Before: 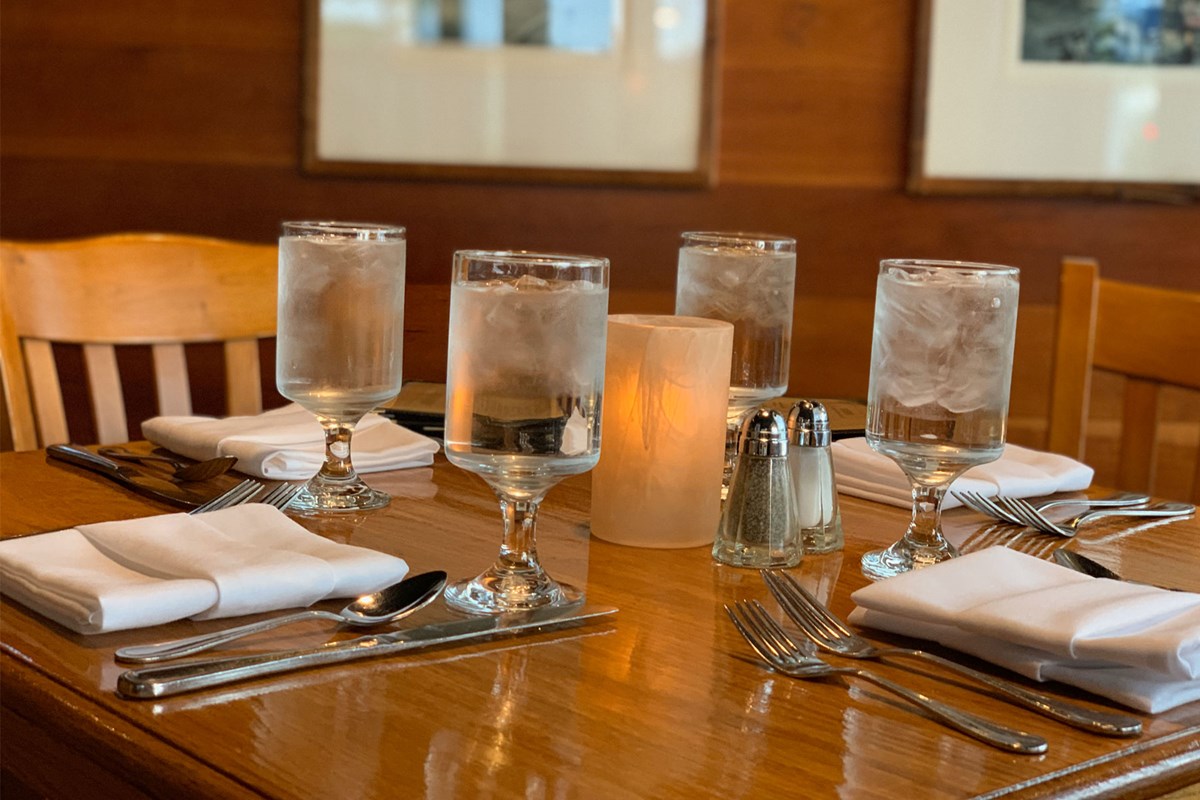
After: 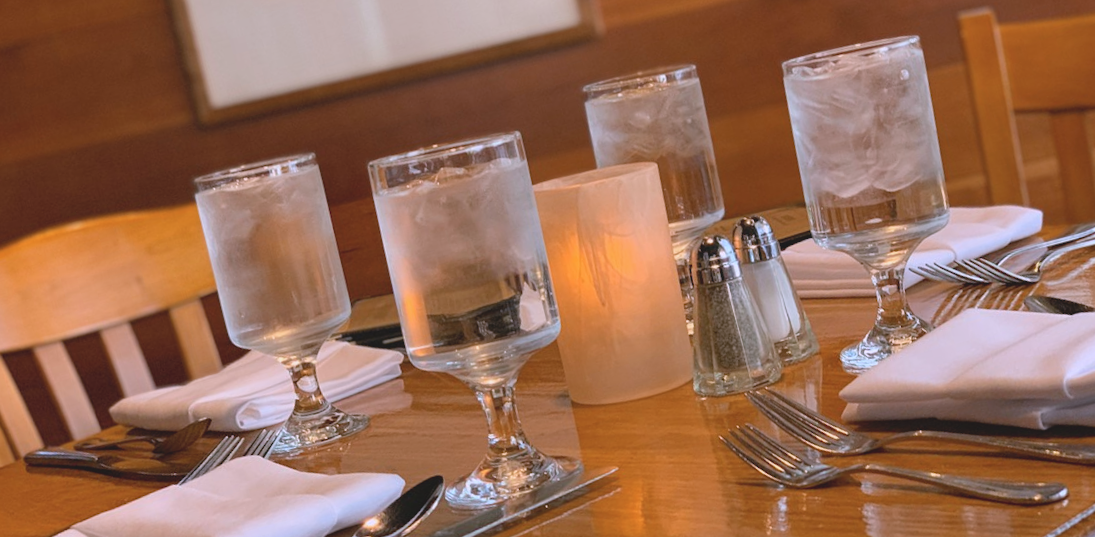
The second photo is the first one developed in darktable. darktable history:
white balance: red 1.042, blue 1.17
rotate and perspective: rotation -14.8°, crop left 0.1, crop right 0.903, crop top 0.25, crop bottom 0.748
contrast brightness saturation: contrast -0.15, brightness 0.05, saturation -0.12
